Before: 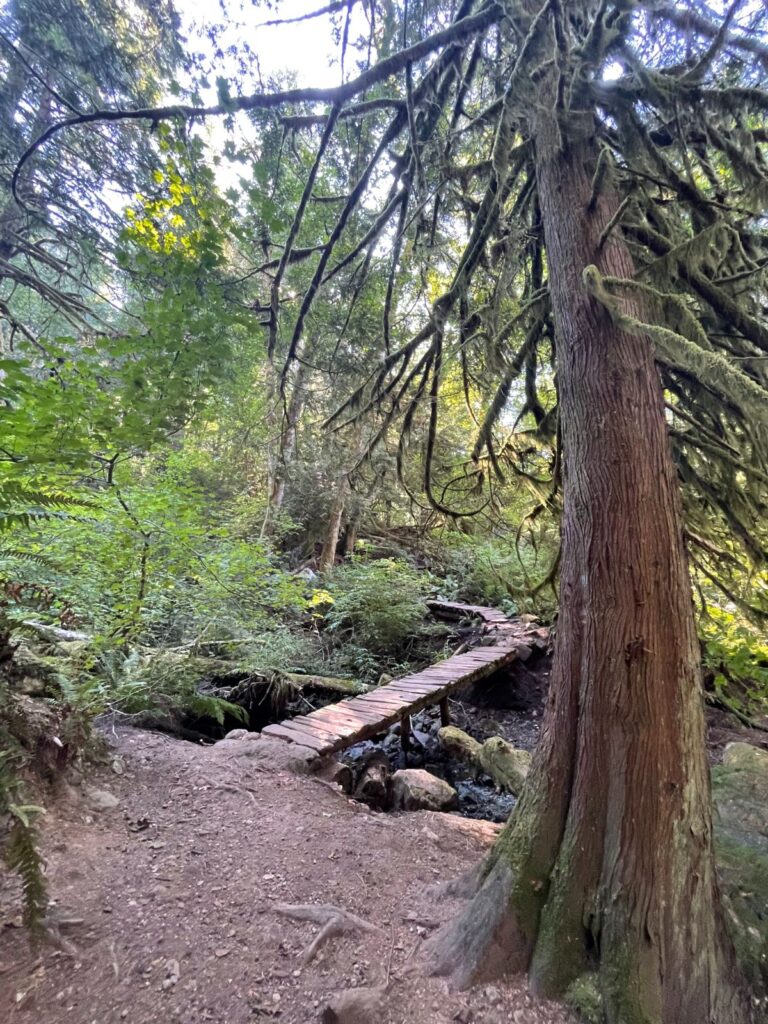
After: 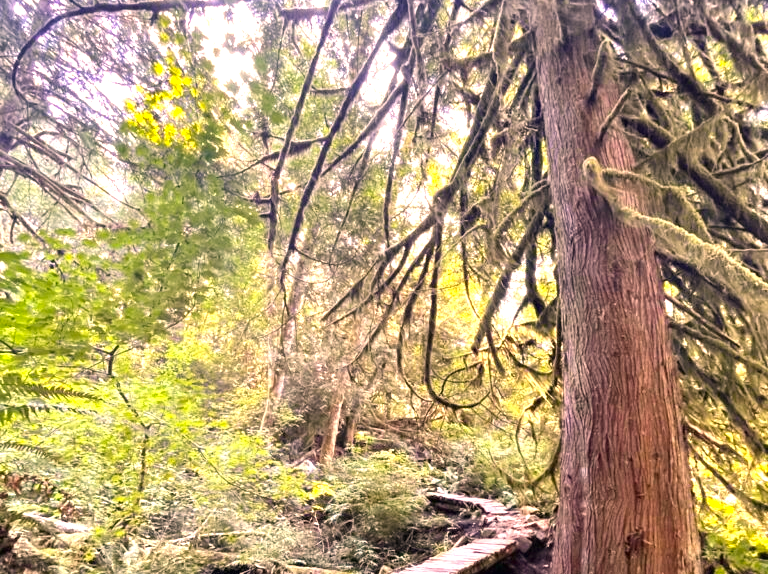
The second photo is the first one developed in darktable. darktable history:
crop and rotate: top 10.605%, bottom 33.274%
color correction: highlights a* 17.88, highlights b* 18.79
exposure: black level correction 0, exposure 1.2 EV, compensate exposure bias true, compensate highlight preservation false
